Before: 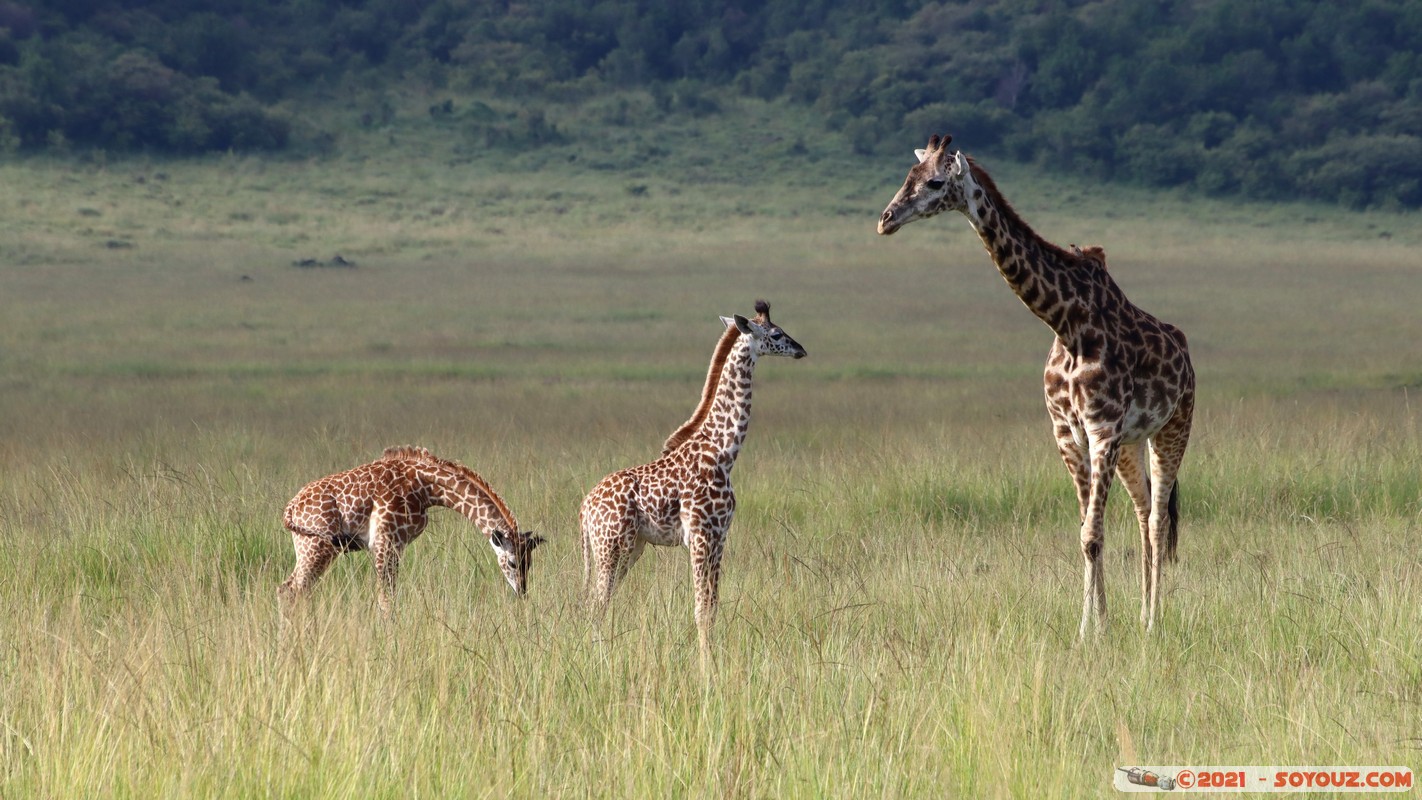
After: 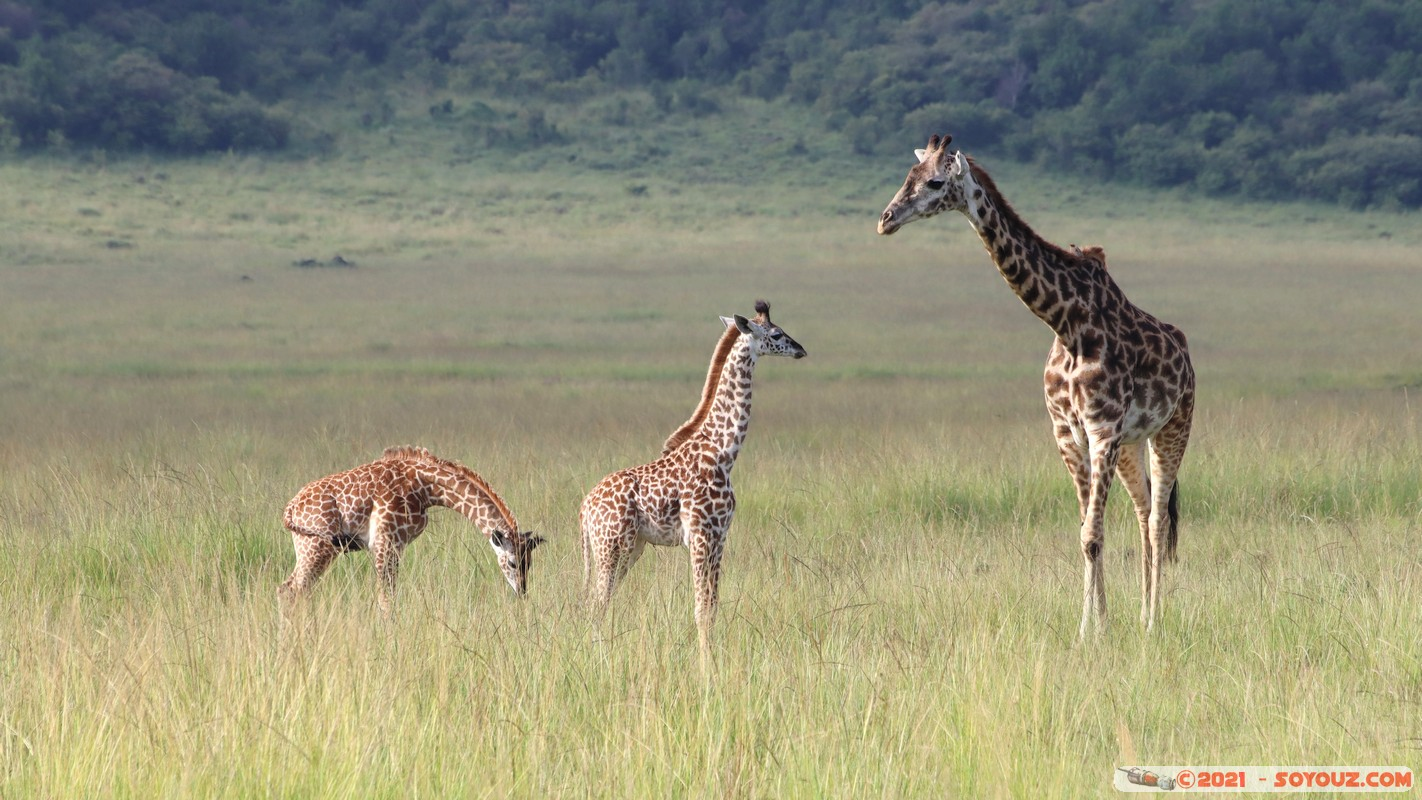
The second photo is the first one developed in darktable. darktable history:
contrast brightness saturation: brightness 0.142
